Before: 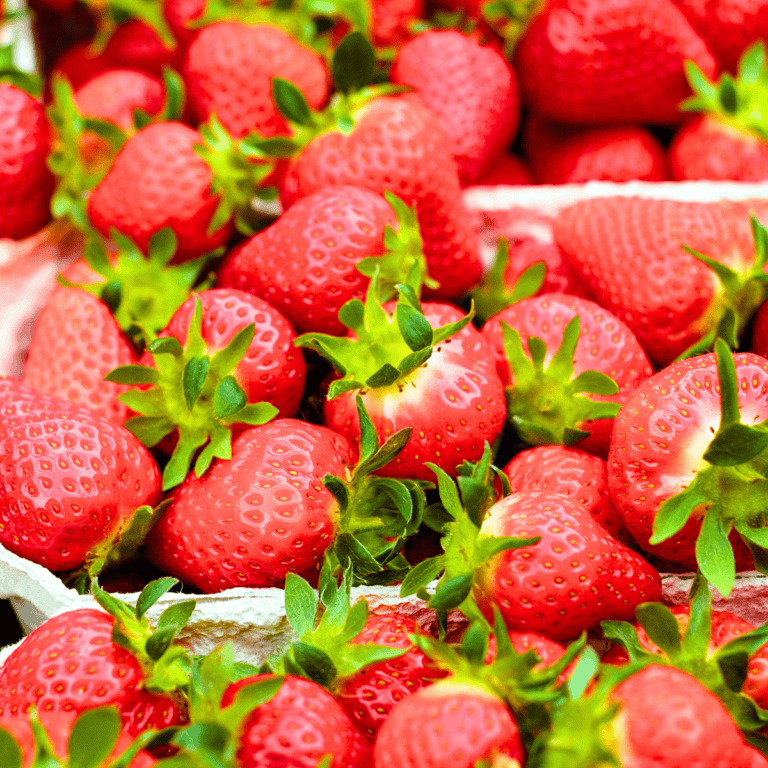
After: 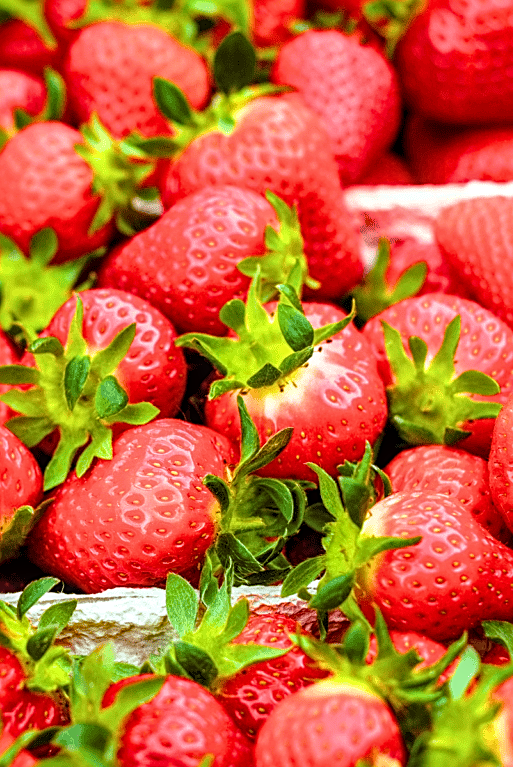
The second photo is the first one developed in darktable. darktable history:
sharpen: on, module defaults
crop and rotate: left 15.498%, right 17.687%
local contrast: on, module defaults
